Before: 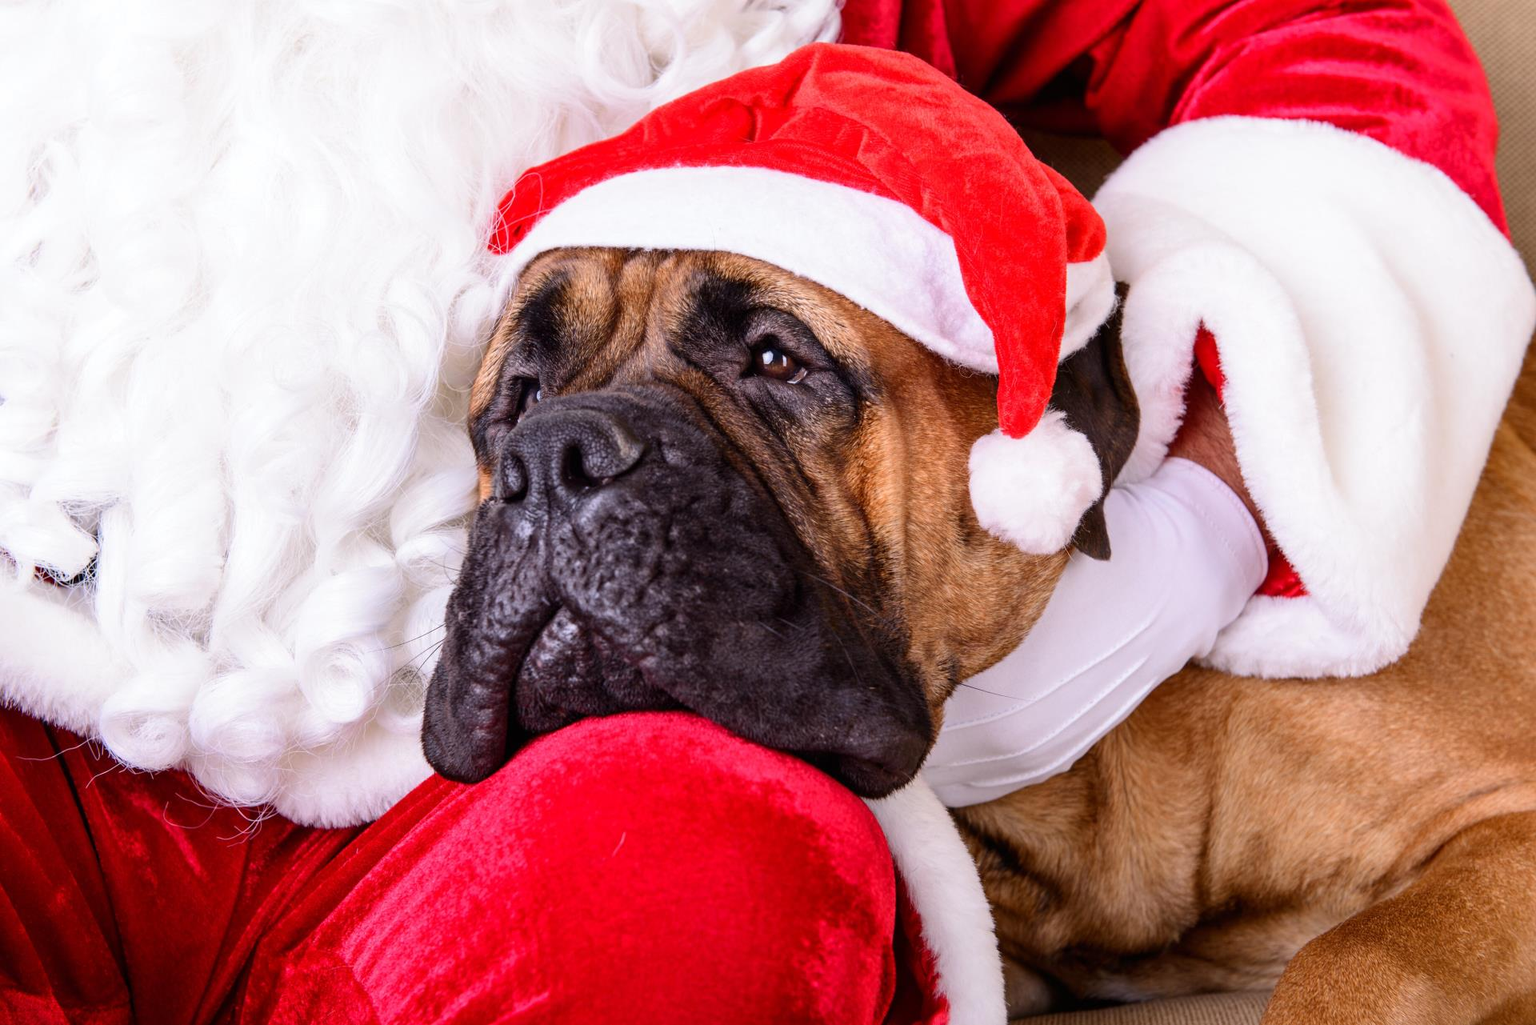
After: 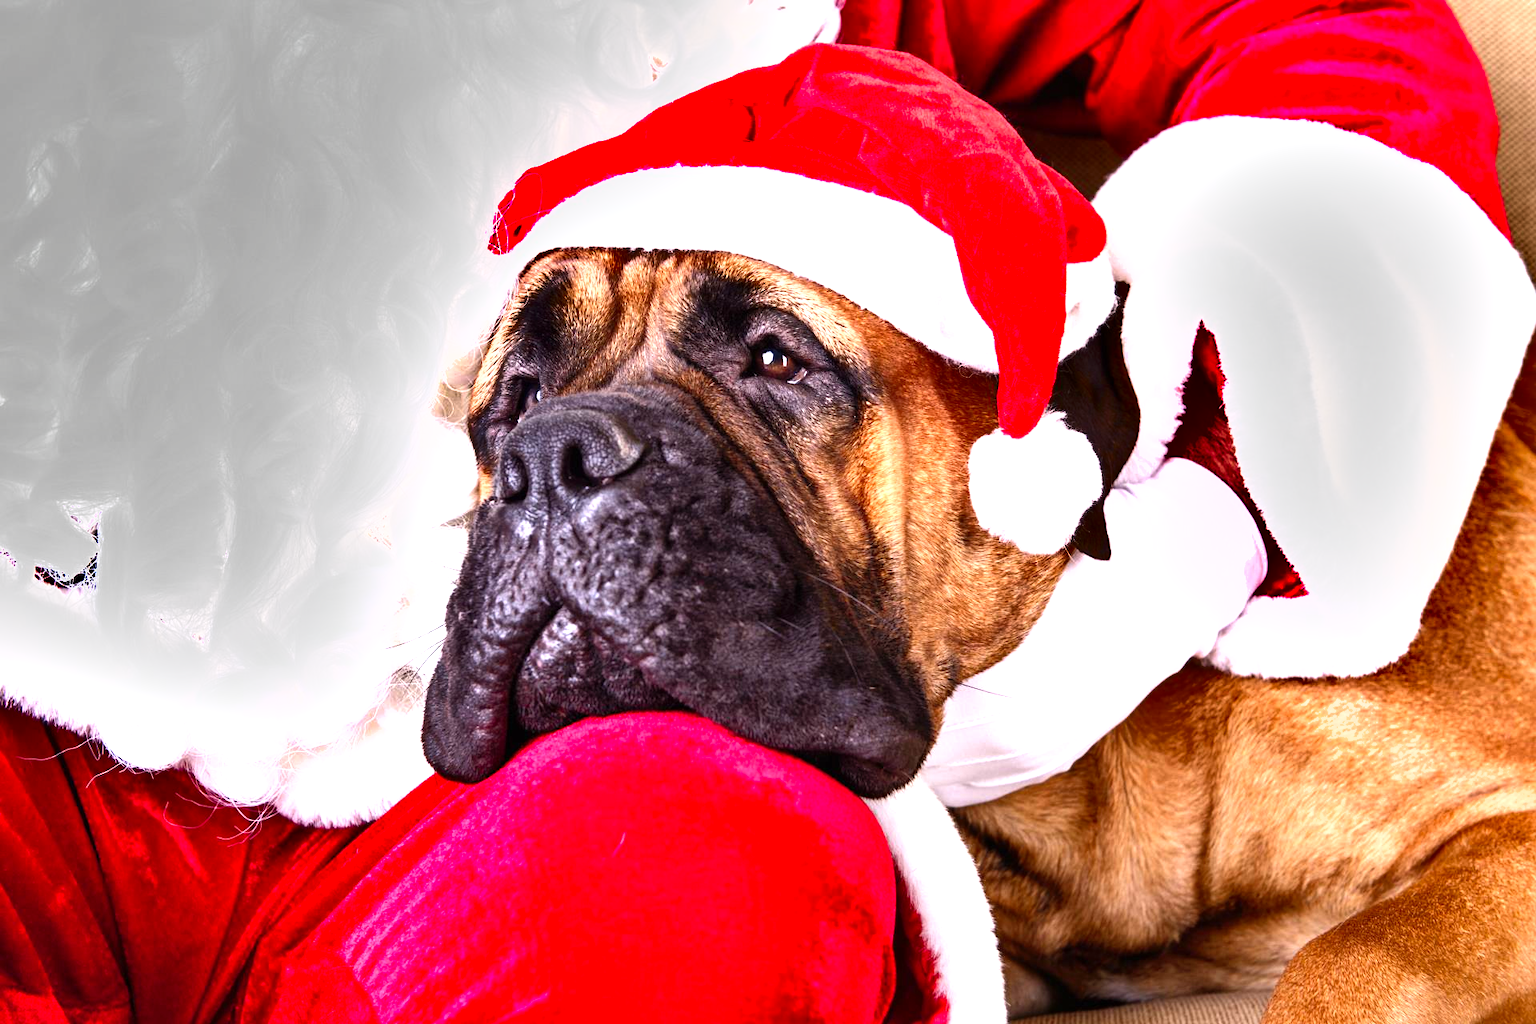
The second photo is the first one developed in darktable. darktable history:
shadows and highlights: radius 130.92, soften with gaussian
levels: black 0.023%, levels [0, 0.352, 0.703]
